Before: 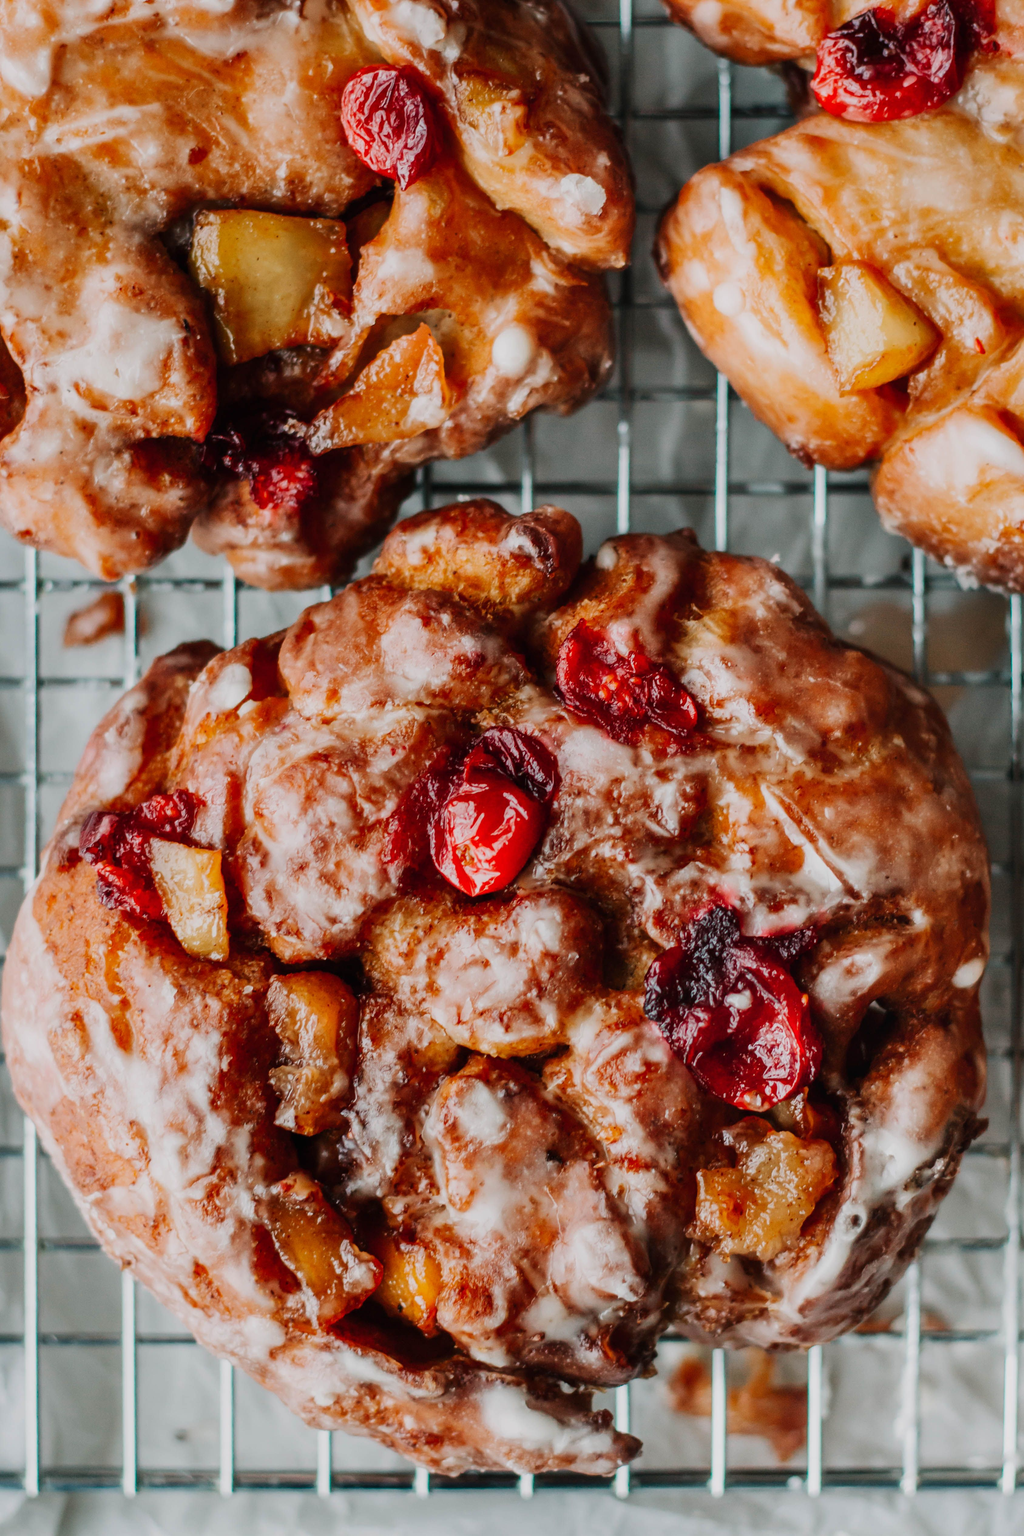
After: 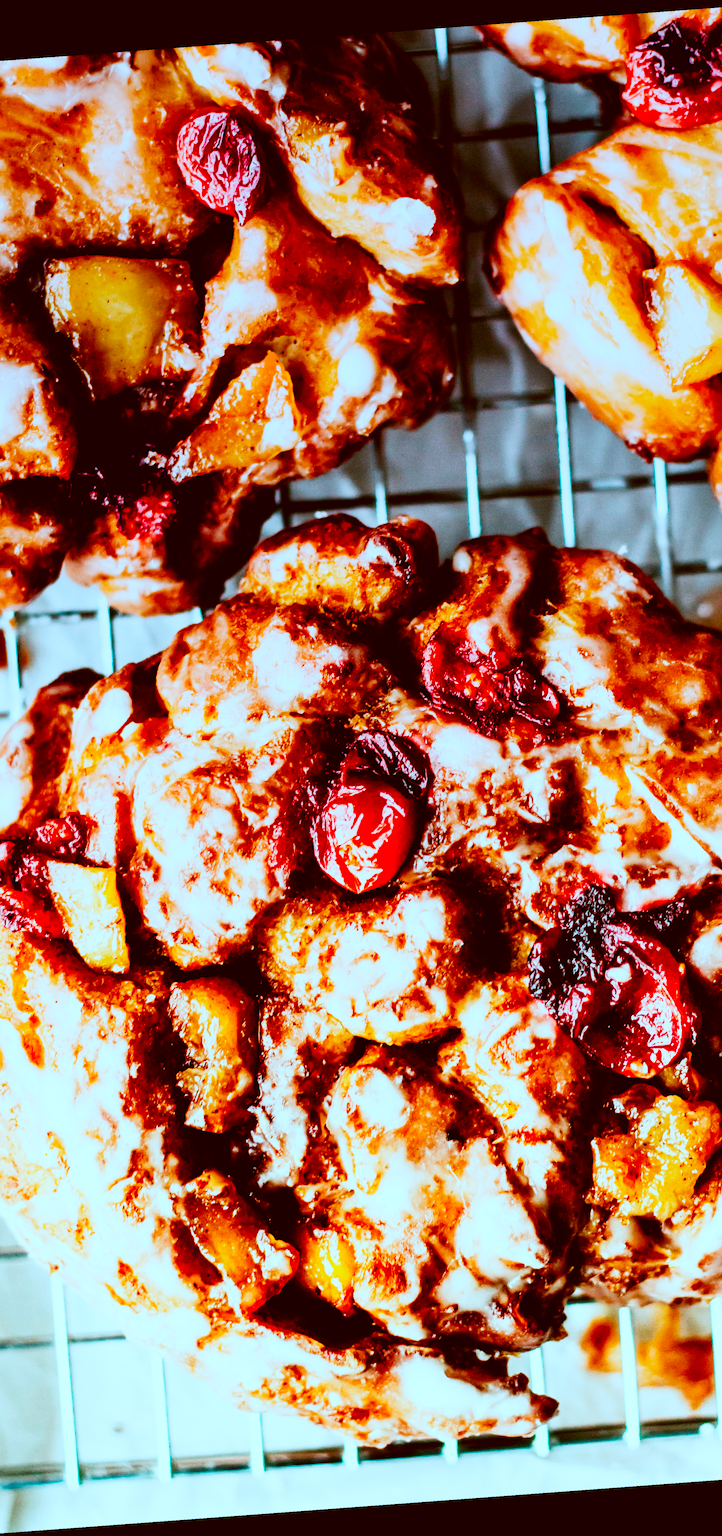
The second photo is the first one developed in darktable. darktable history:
base curve: curves: ch0 [(0, 0) (0, 0.001) (0.001, 0.001) (0.004, 0.002) (0.007, 0.004) (0.015, 0.013) (0.033, 0.045) (0.052, 0.096) (0.075, 0.17) (0.099, 0.241) (0.163, 0.42) (0.219, 0.55) (0.259, 0.616) (0.327, 0.722) (0.365, 0.765) (0.522, 0.873) (0.547, 0.881) (0.689, 0.919) (0.826, 0.952) (1, 1)], preserve colors none
graduated density: hue 238.83°, saturation 50%
color balance rgb: global offset › luminance -0.51%, perceptual saturation grading › global saturation 27.53%, perceptual saturation grading › highlights -25%, perceptual saturation grading › shadows 25%, perceptual brilliance grading › highlights 6.62%, perceptual brilliance grading › mid-tones 17.07%, perceptual brilliance grading › shadows -5.23%
crop and rotate: left 14.436%, right 18.898%
color correction: highlights a* -14.62, highlights b* -16.22, shadows a* 10.12, shadows b* 29.4
rotate and perspective: rotation -4.25°, automatic cropping off
